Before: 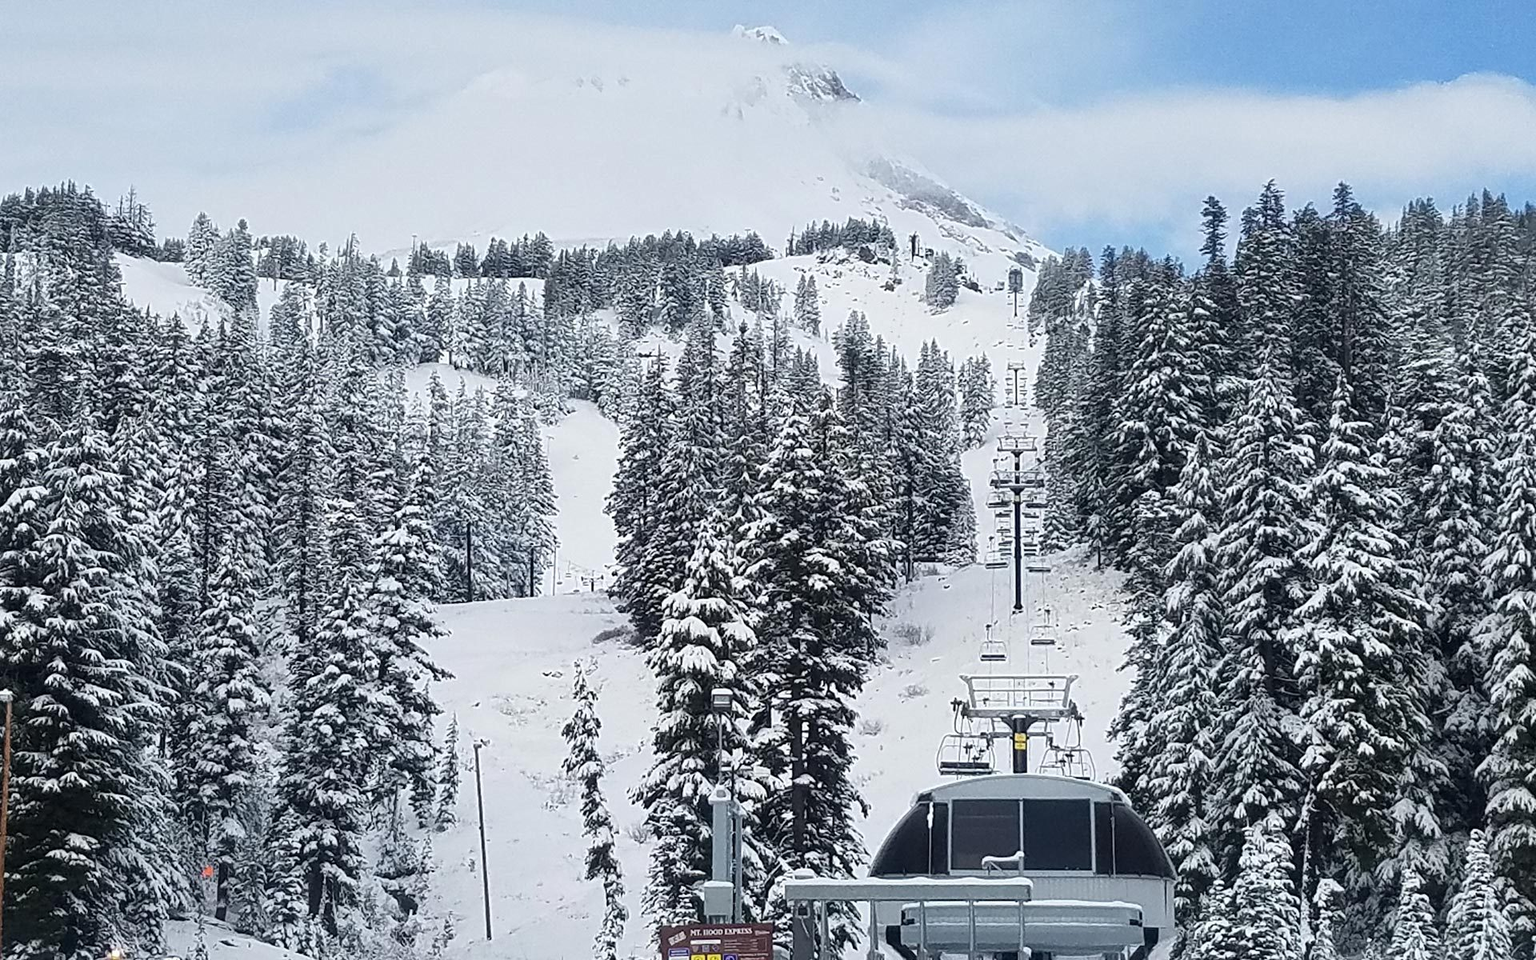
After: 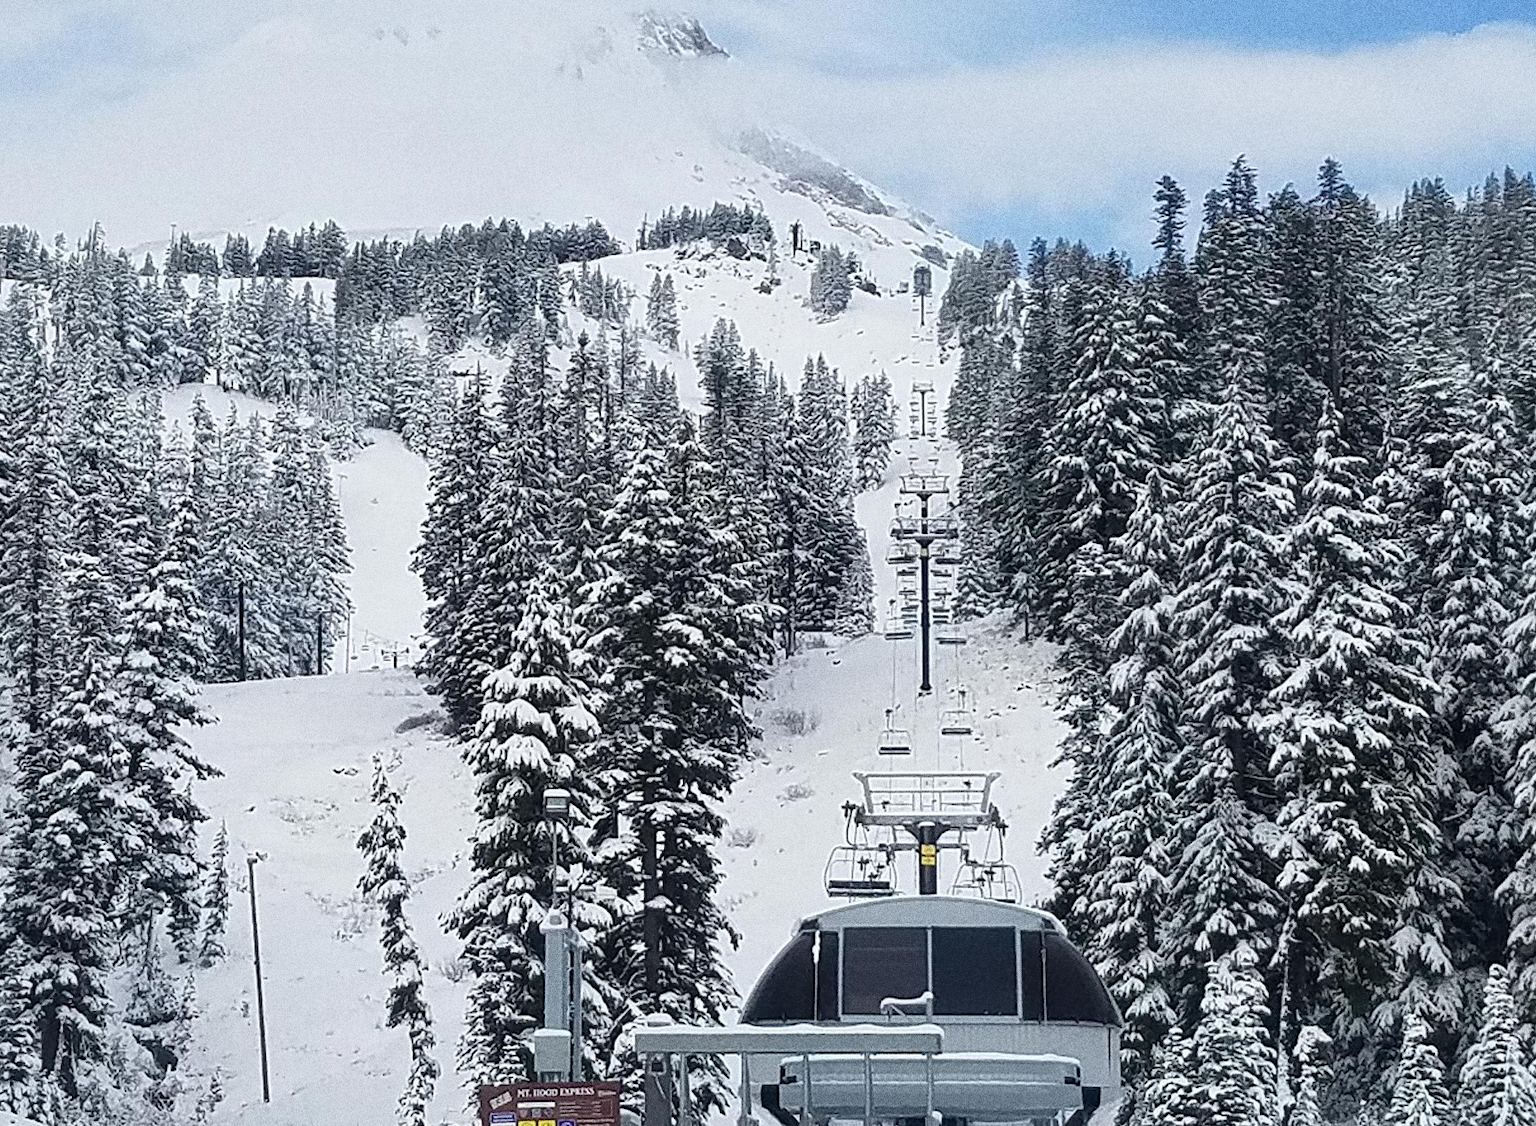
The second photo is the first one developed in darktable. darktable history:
crop and rotate: left 17.959%, top 5.771%, right 1.742%
grain: coarseness 0.09 ISO, strength 40%
